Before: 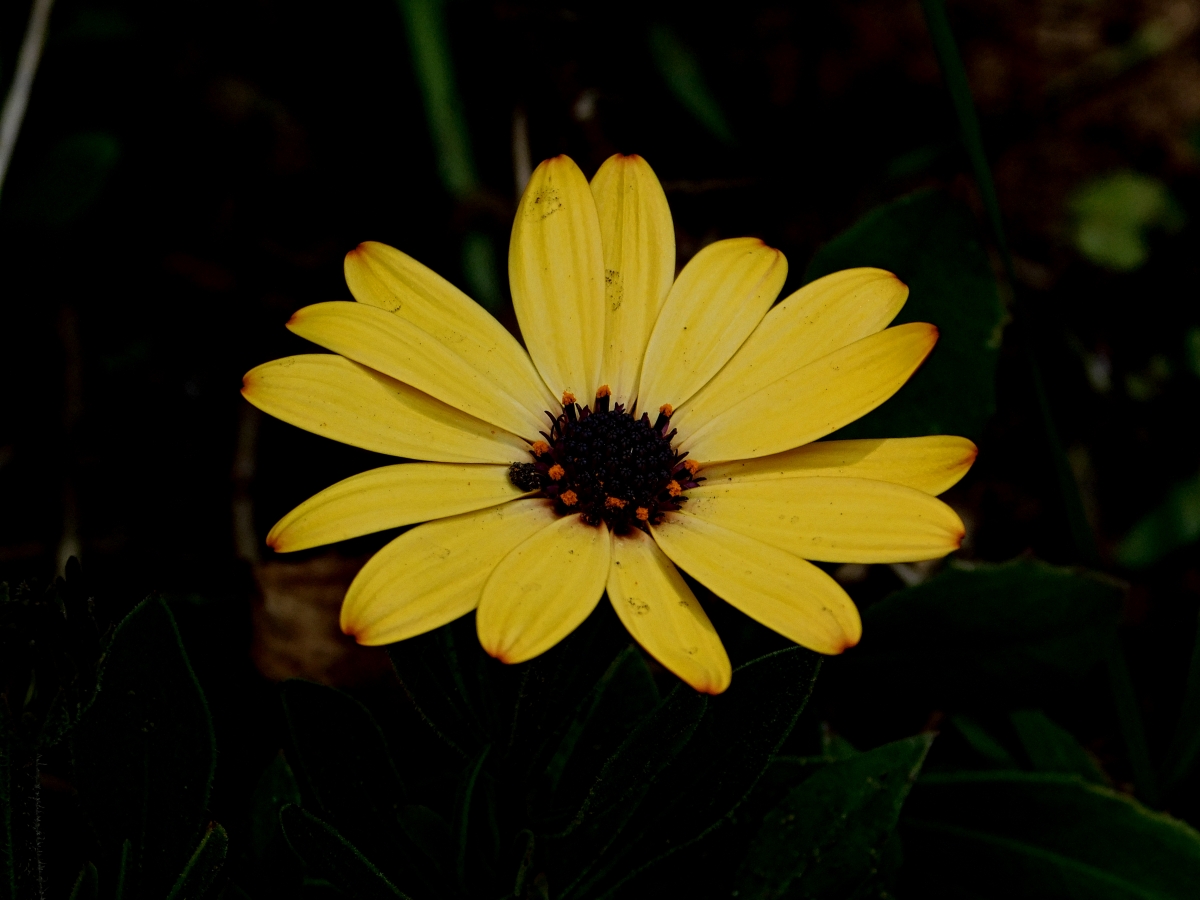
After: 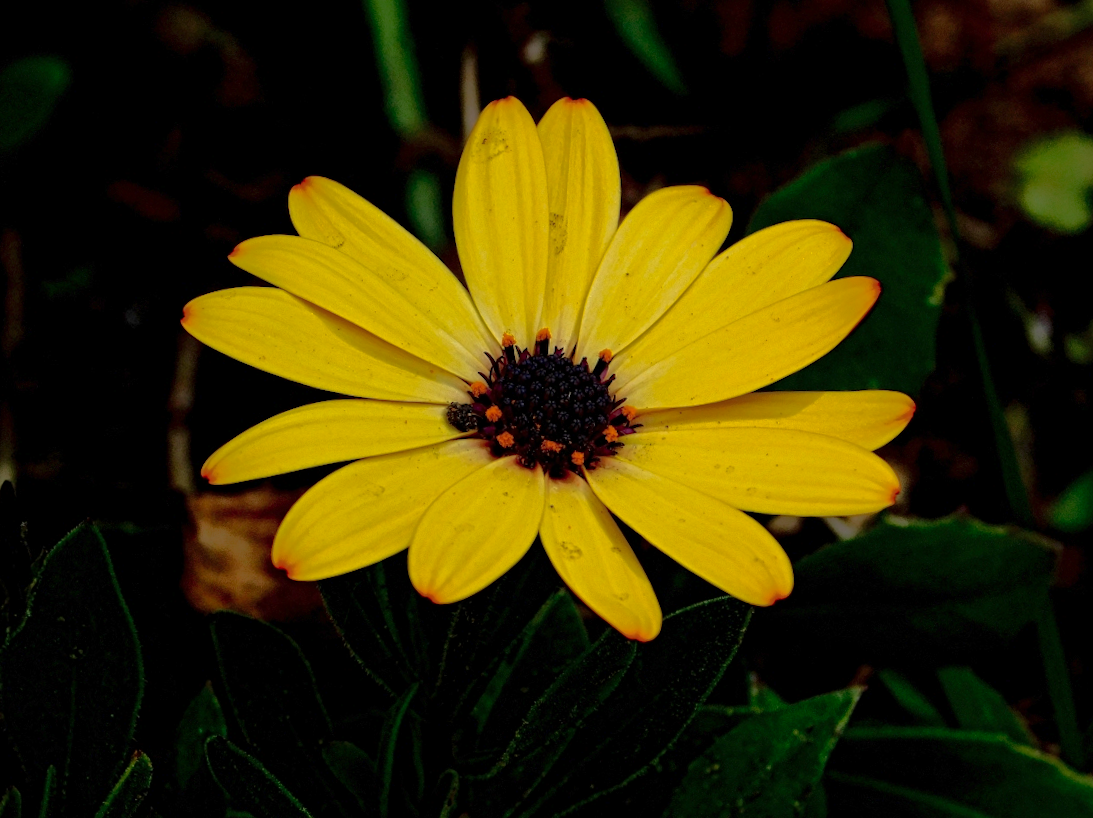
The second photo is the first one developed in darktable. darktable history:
exposure: exposure 0.661 EV, compensate exposure bias true, compensate highlight preservation false
crop and rotate: angle -2.02°, left 3.165%, top 4.345%, right 1.503%, bottom 0.505%
shadows and highlights: highlights -59.88
